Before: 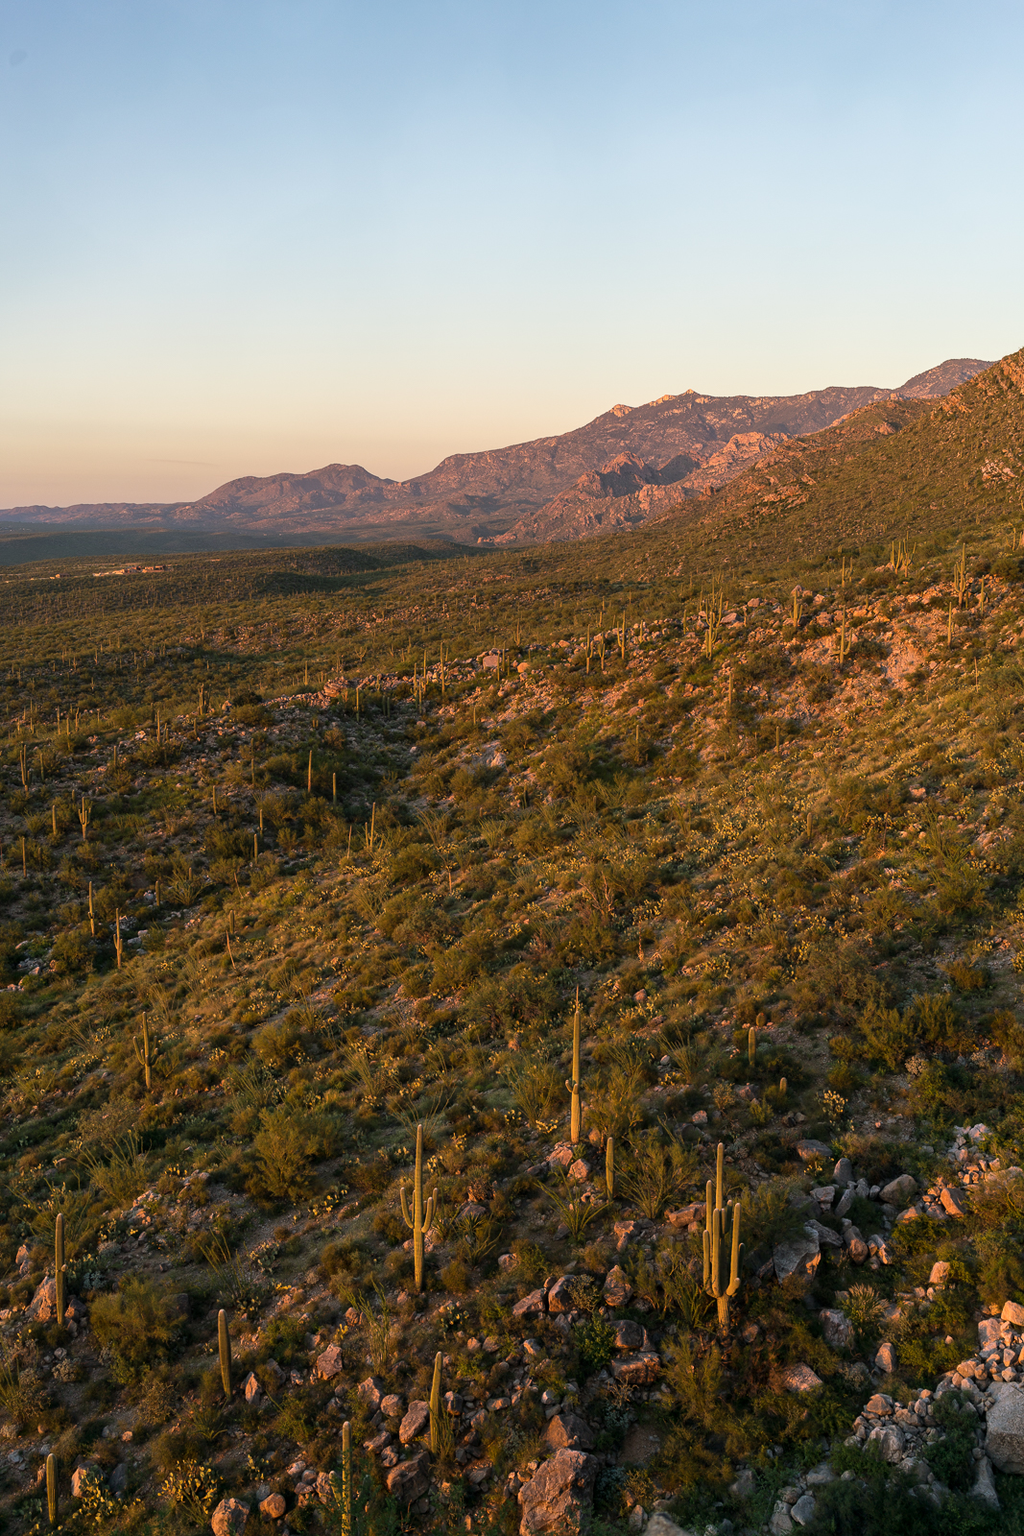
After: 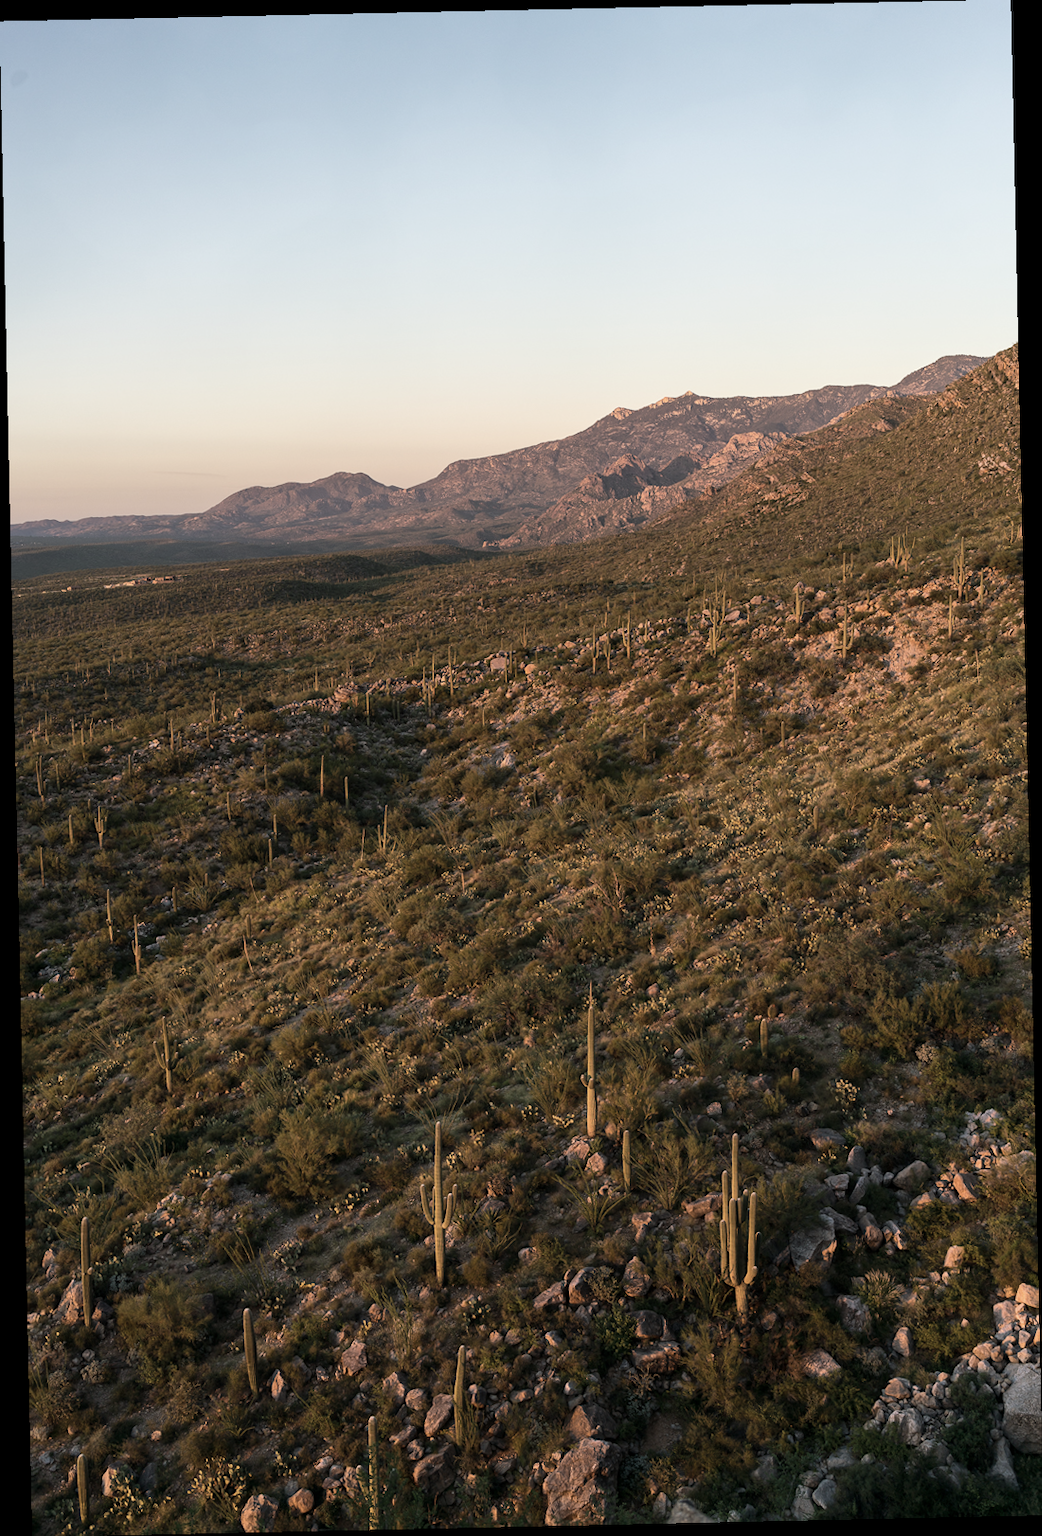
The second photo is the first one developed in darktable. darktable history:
contrast brightness saturation: contrast 0.1, saturation -0.36
rotate and perspective: rotation -1.24°, automatic cropping off
